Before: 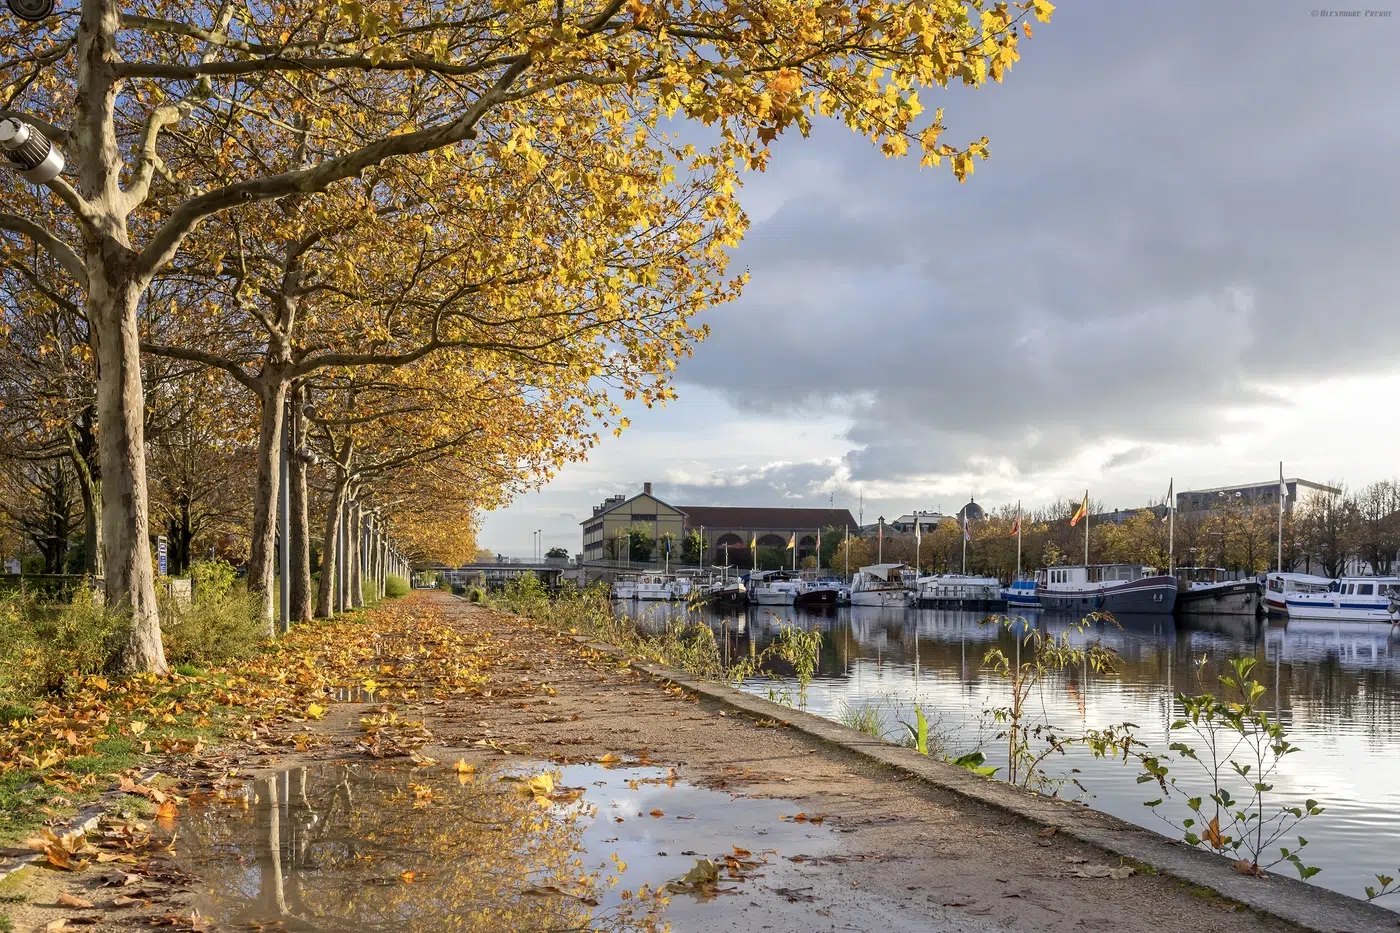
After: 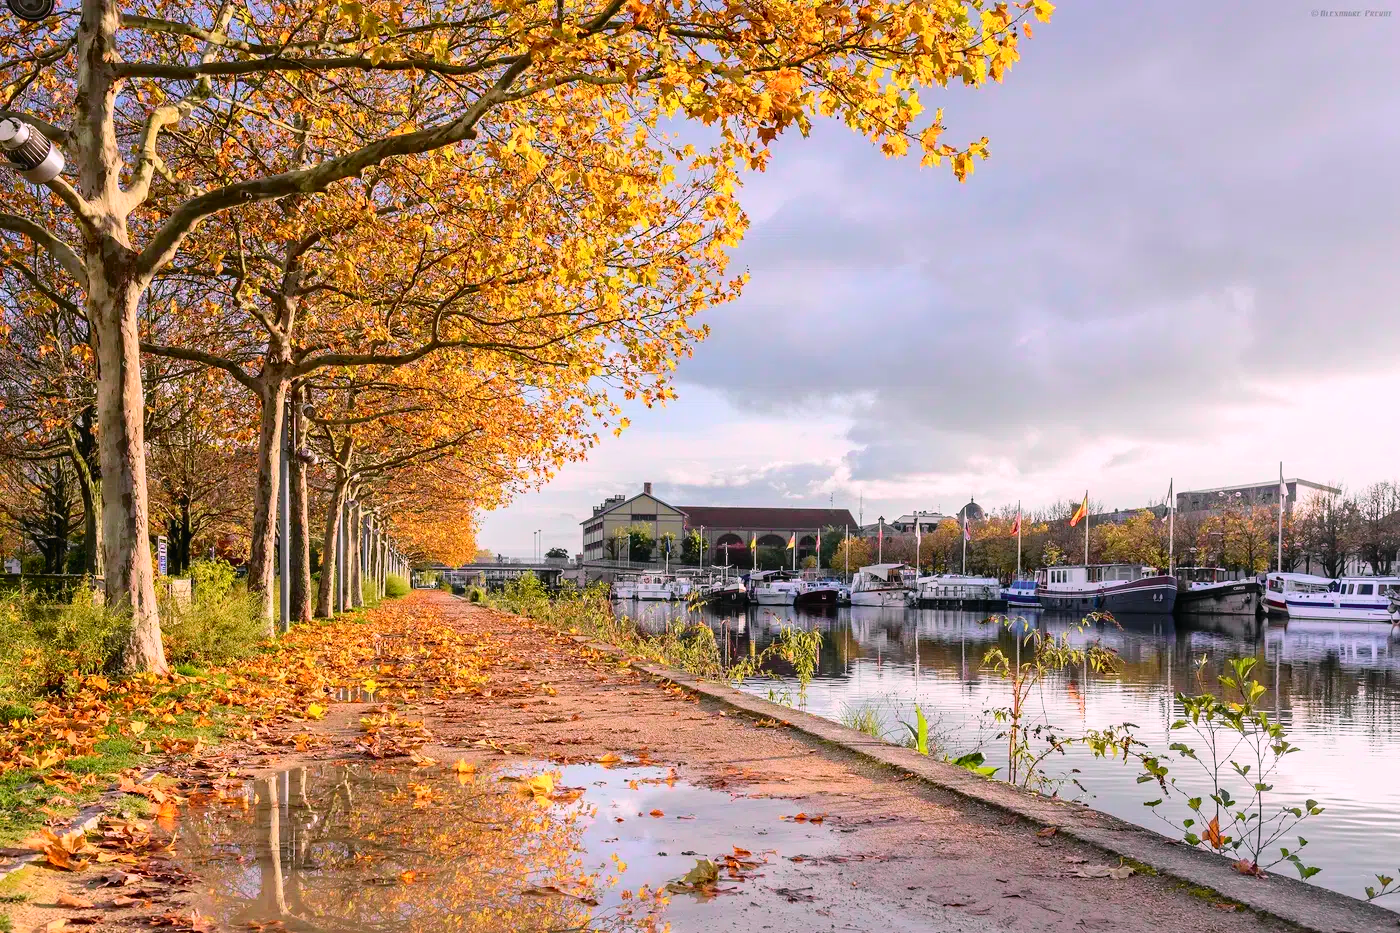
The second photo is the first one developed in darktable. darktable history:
white balance: red 1.05, blue 1.072
tone curve: curves: ch0 [(0, 0.013) (0.137, 0.121) (0.326, 0.386) (0.489, 0.573) (0.663, 0.749) (0.854, 0.897) (1, 0.974)]; ch1 [(0, 0) (0.366, 0.367) (0.475, 0.453) (0.494, 0.493) (0.504, 0.497) (0.544, 0.579) (0.562, 0.619) (0.622, 0.694) (1, 1)]; ch2 [(0, 0) (0.333, 0.346) (0.375, 0.375) (0.424, 0.43) (0.476, 0.492) (0.502, 0.503) (0.533, 0.541) (0.572, 0.615) (0.605, 0.656) (0.641, 0.709) (1, 1)], color space Lab, independent channels, preserve colors none
